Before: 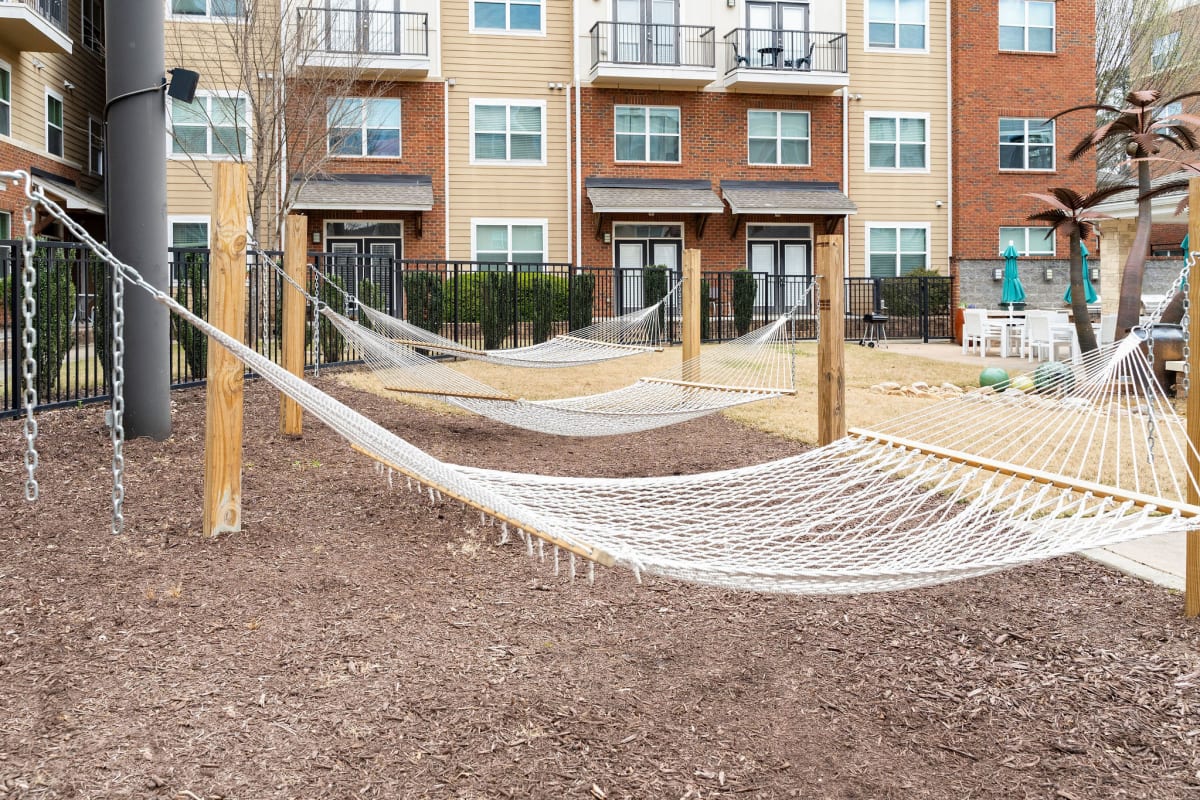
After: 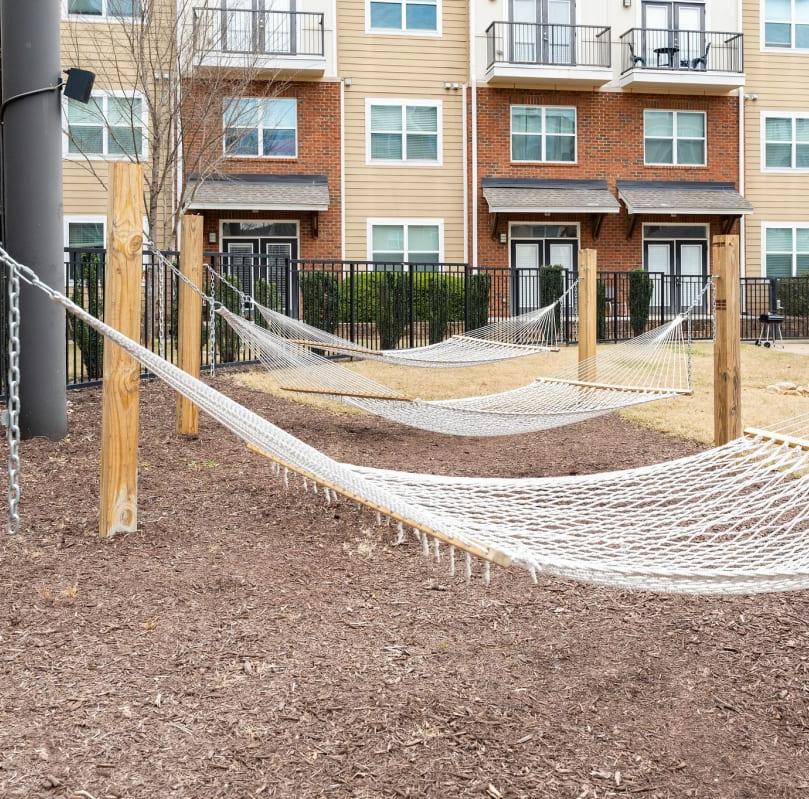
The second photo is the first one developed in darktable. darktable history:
crop and rotate: left 8.714%, right 23.801%
